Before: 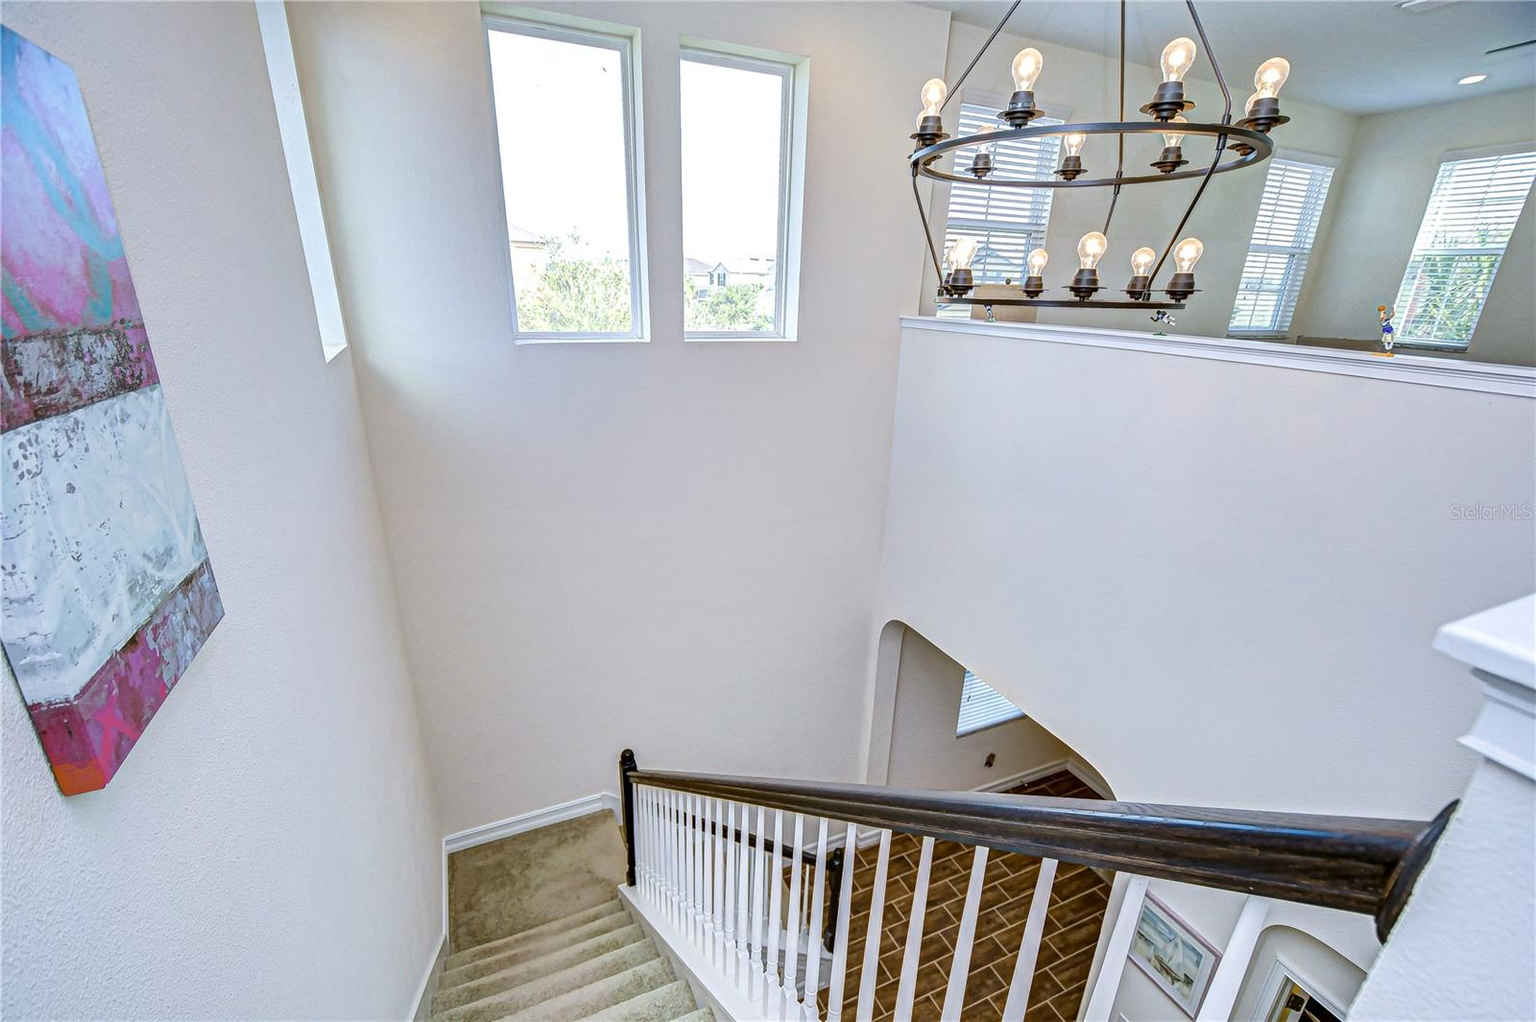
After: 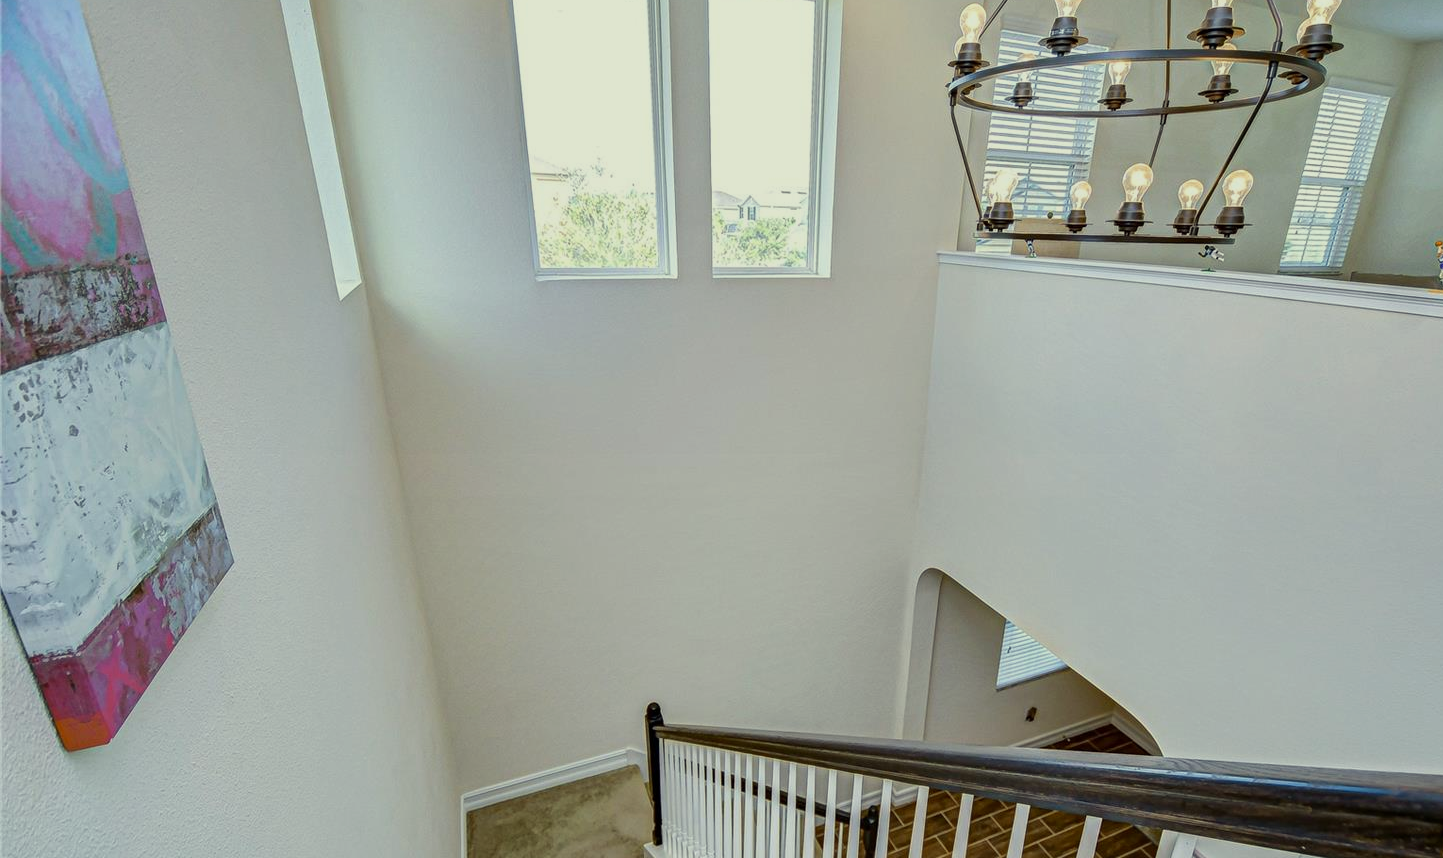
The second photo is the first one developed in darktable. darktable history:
crop: top 7.411%, right 9.757%, bottom 11.938%
exposure: exposure -0.391 EV, compensate highlight preservation false
color correction: highlights a* -5.62, highlights b* 11.09
